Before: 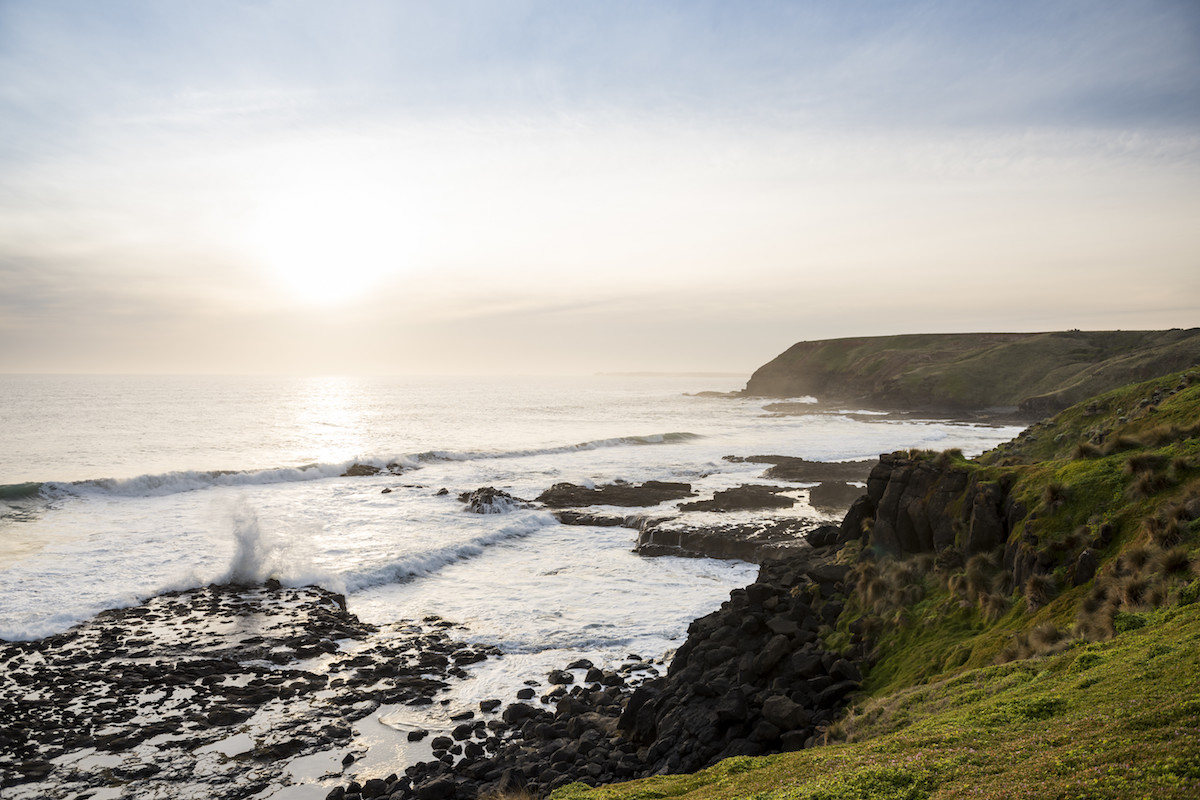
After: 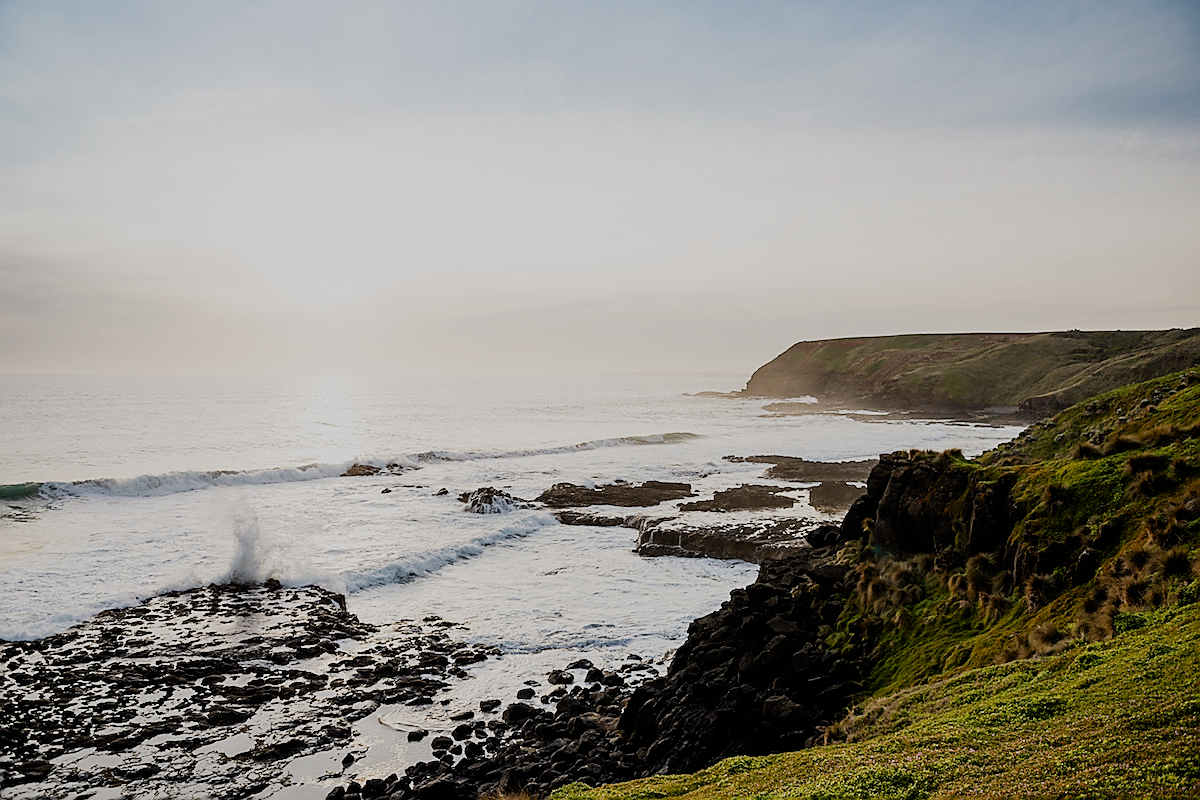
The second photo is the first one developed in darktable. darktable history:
sharpen: radius 1.362, amount 1.252, threshold 0.616
filmic rgb: black relative exposure -6.91 EV, white relative exposure 5.65 EV, hardness 2.85, preserve chrominance no, color science v4 (2020)
